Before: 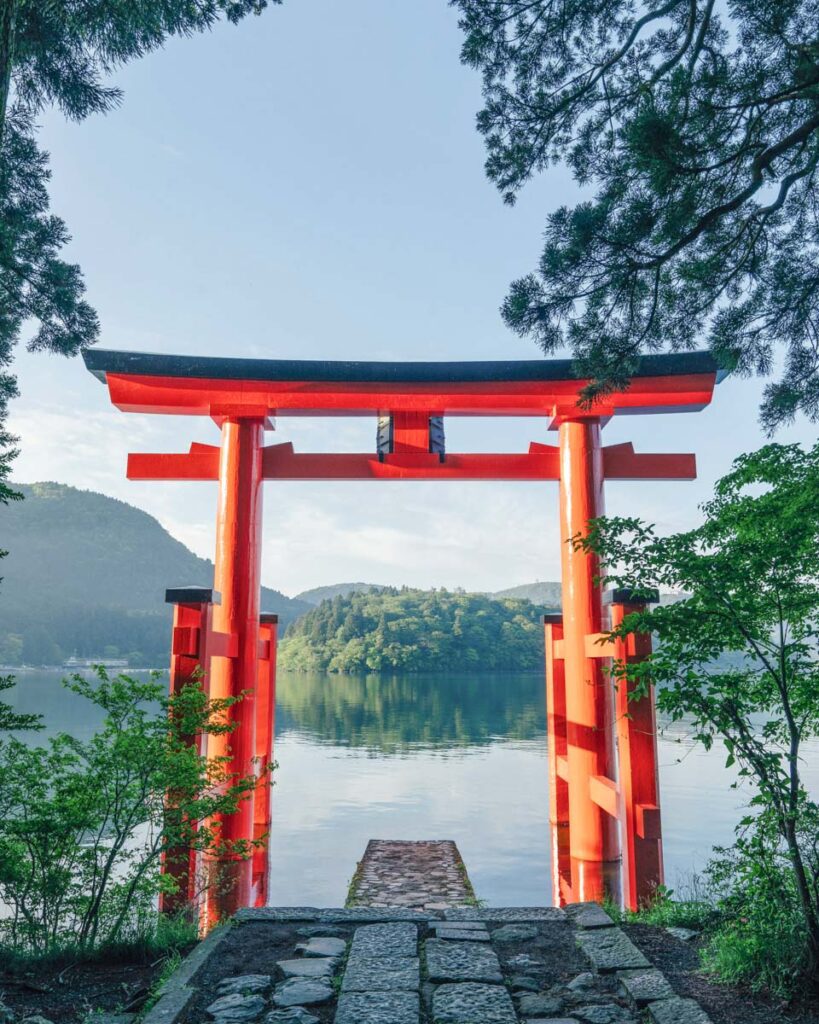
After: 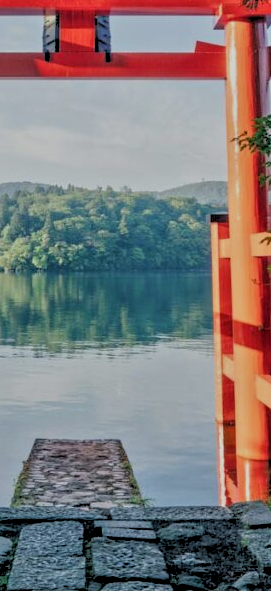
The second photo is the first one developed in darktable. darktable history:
tone equalizer: -8 EV -0.002 EV, -7 EV 0.005 EV, -6 EV -0.008 EV, -5 EV 0.007 EV, -4 EV -0.042 EV, -3 EV -0.233 EV, -2 EV -0.662 EV, -1 EV -0.983 EV, +0 EV -0.969 EV, smoothing diameter 2%, edges refinement/feathering 20, mask exposure compensation -1.57 EV, filter diffusion 5
crop: left 40.878%, top 39.176%, right 25.993%, bottom 3.081%
rgb levels: levels [[0.029, 0.461, 0.922], [0, 0.5, 1], [0, 0.5, 1]]
